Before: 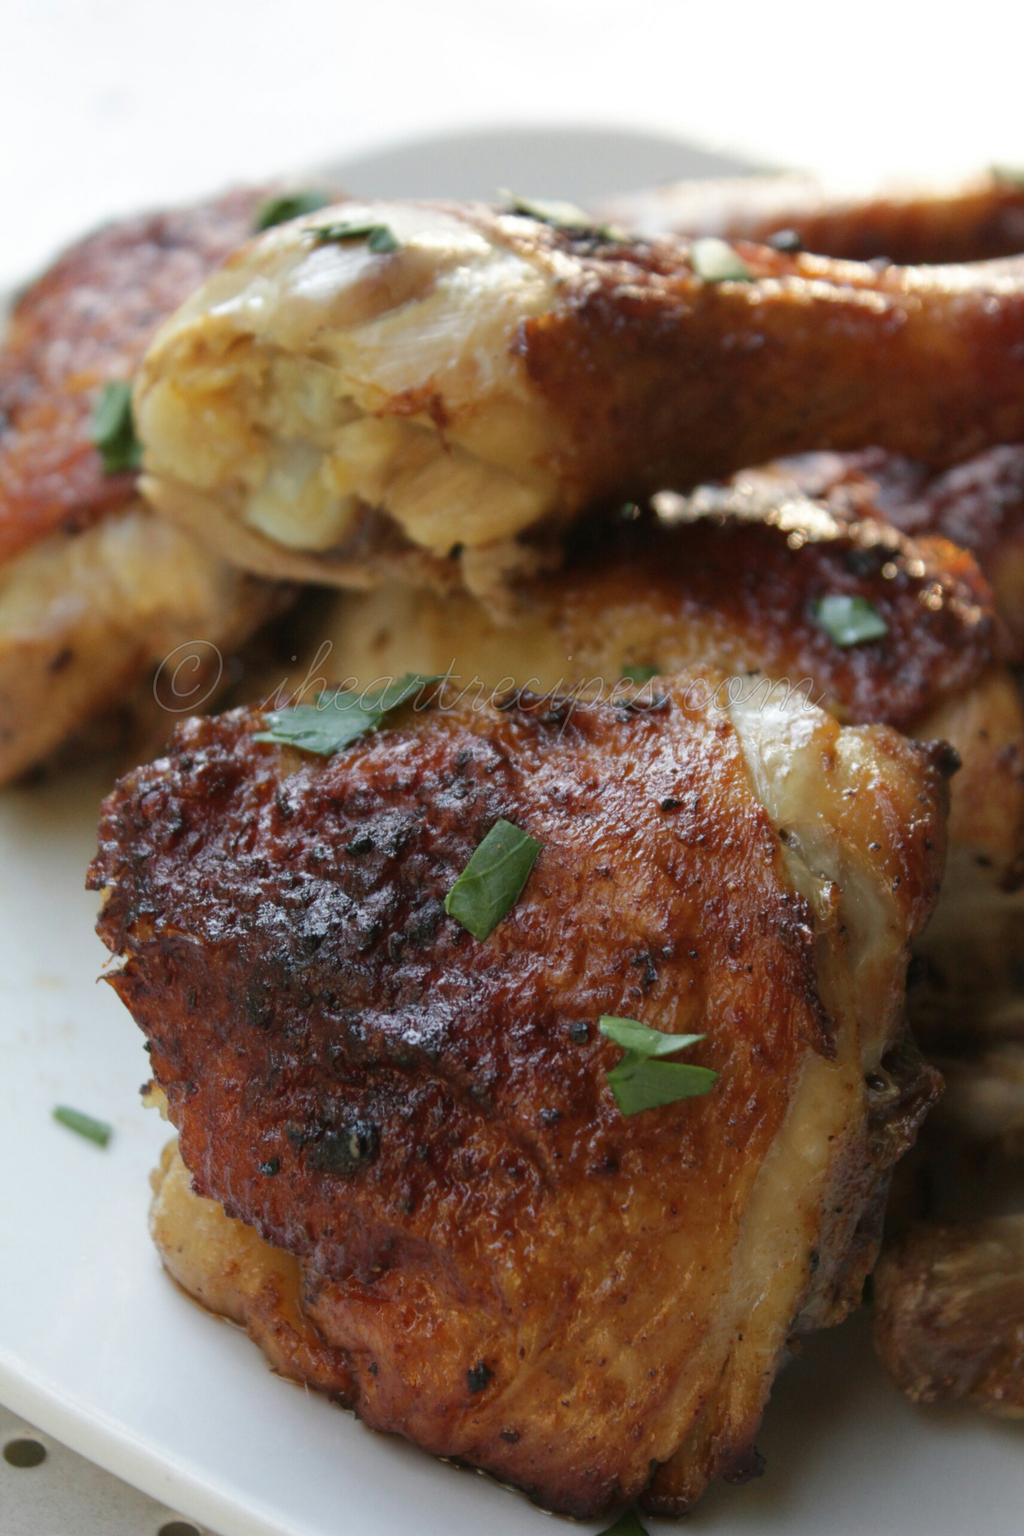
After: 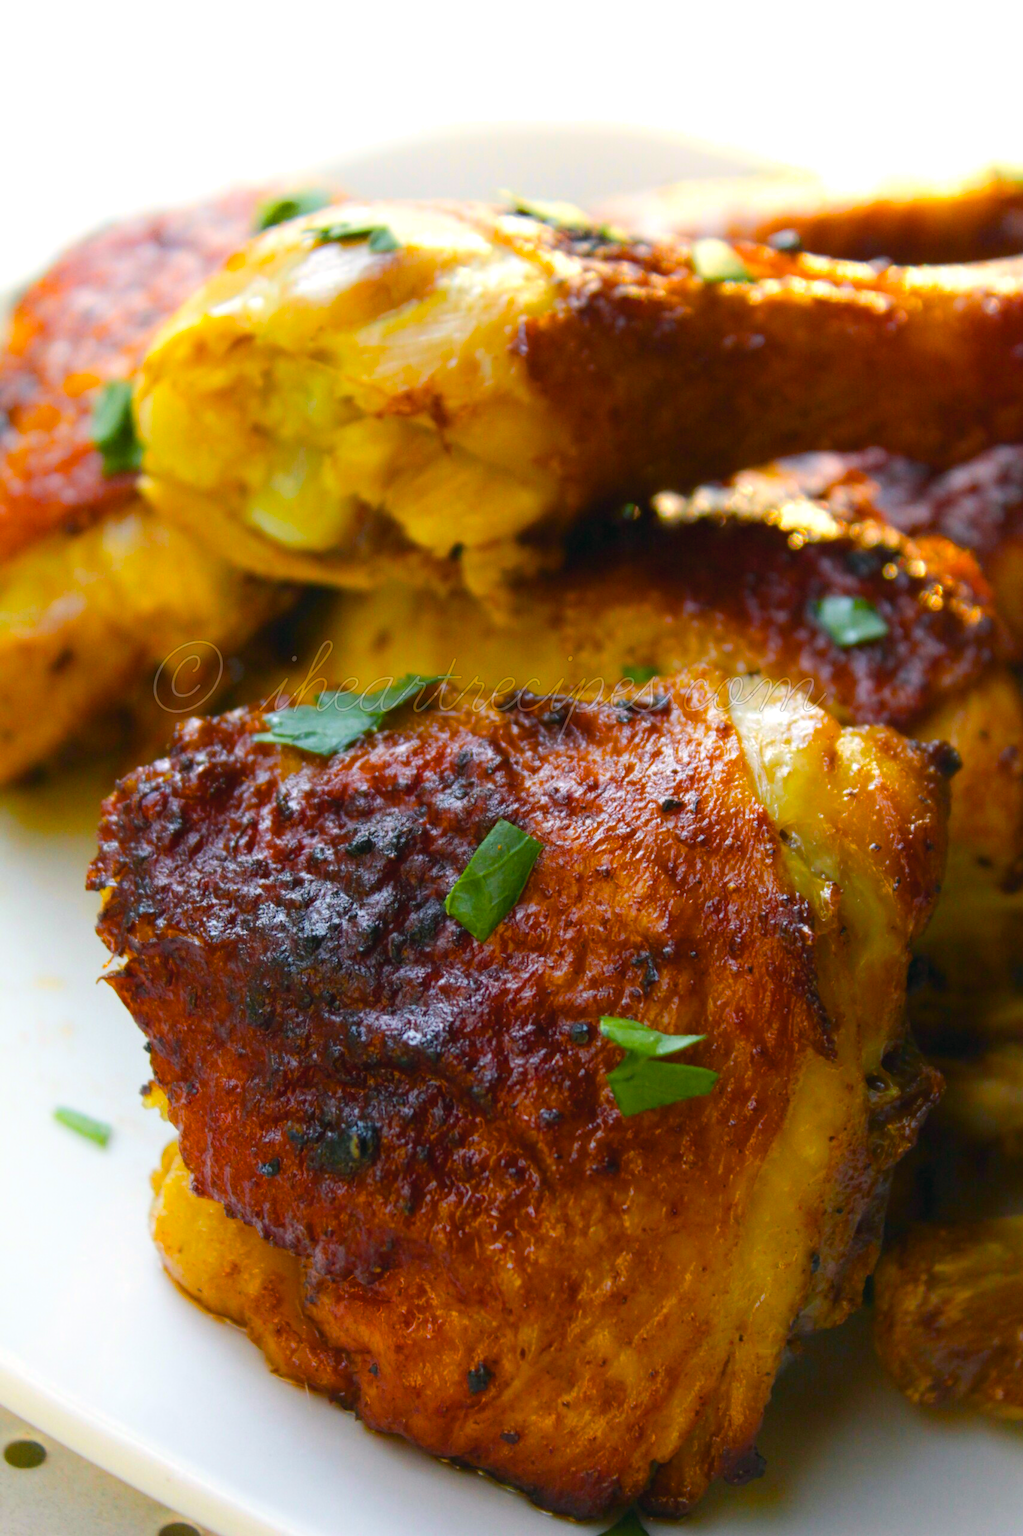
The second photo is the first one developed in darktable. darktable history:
color balance rgb: linear chroma grading › shadows 9.947%, linear chroma grading › highlights 11.004%, linear chroma grading › global chroma 14.81%, linear chroma grading › mid-tones 14.664%, perceptual saturation grading › global saturation 39.485%, global vibrance 30.047%
color correction: highlights a* 2.93, highlights b* 5.01, shadows a* -2.39, shadows b* -4.82, saturation 0.818
exposure: exposure 0.272 EV, compensate highlight preservation false
shadows and highlights: shadows -22.64, highlights 44.81, soften with gaussian
color zones: curves: ch0 [(0.224, 0.526) (0.75, 0.5)]; ch1 [(0.055, 0.526) (0.224, 0.761) (0.377, 0.526) (0.75, 0.5)]
